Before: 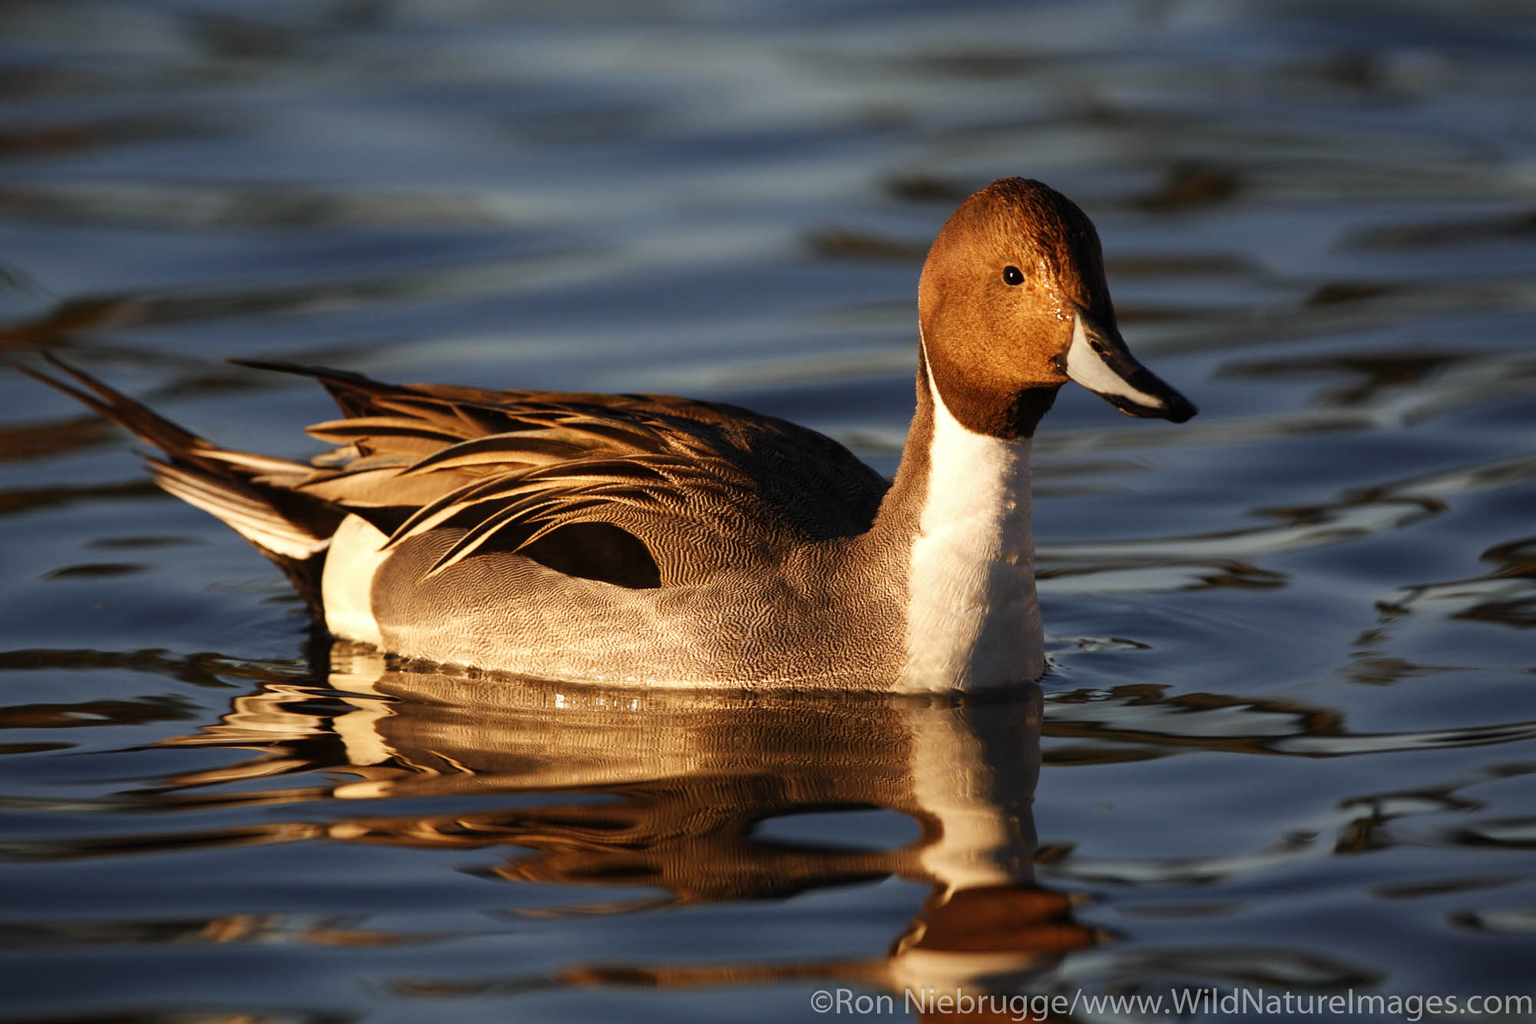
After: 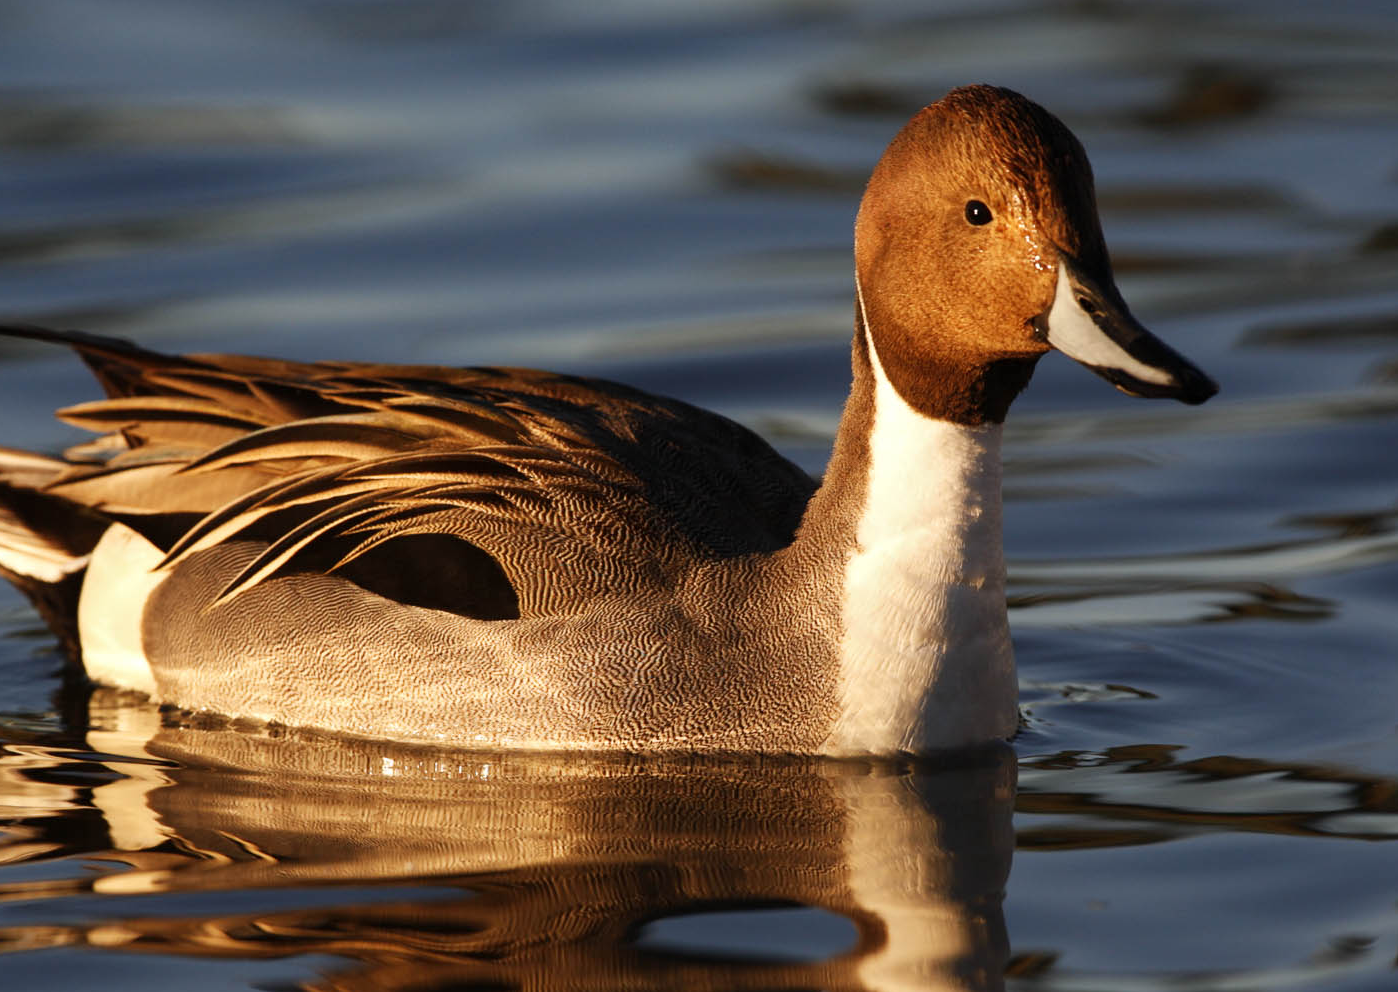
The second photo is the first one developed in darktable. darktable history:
crop and rotate: left 17.082%, top 10.969%, right 13.004%, bottom 14.549%
